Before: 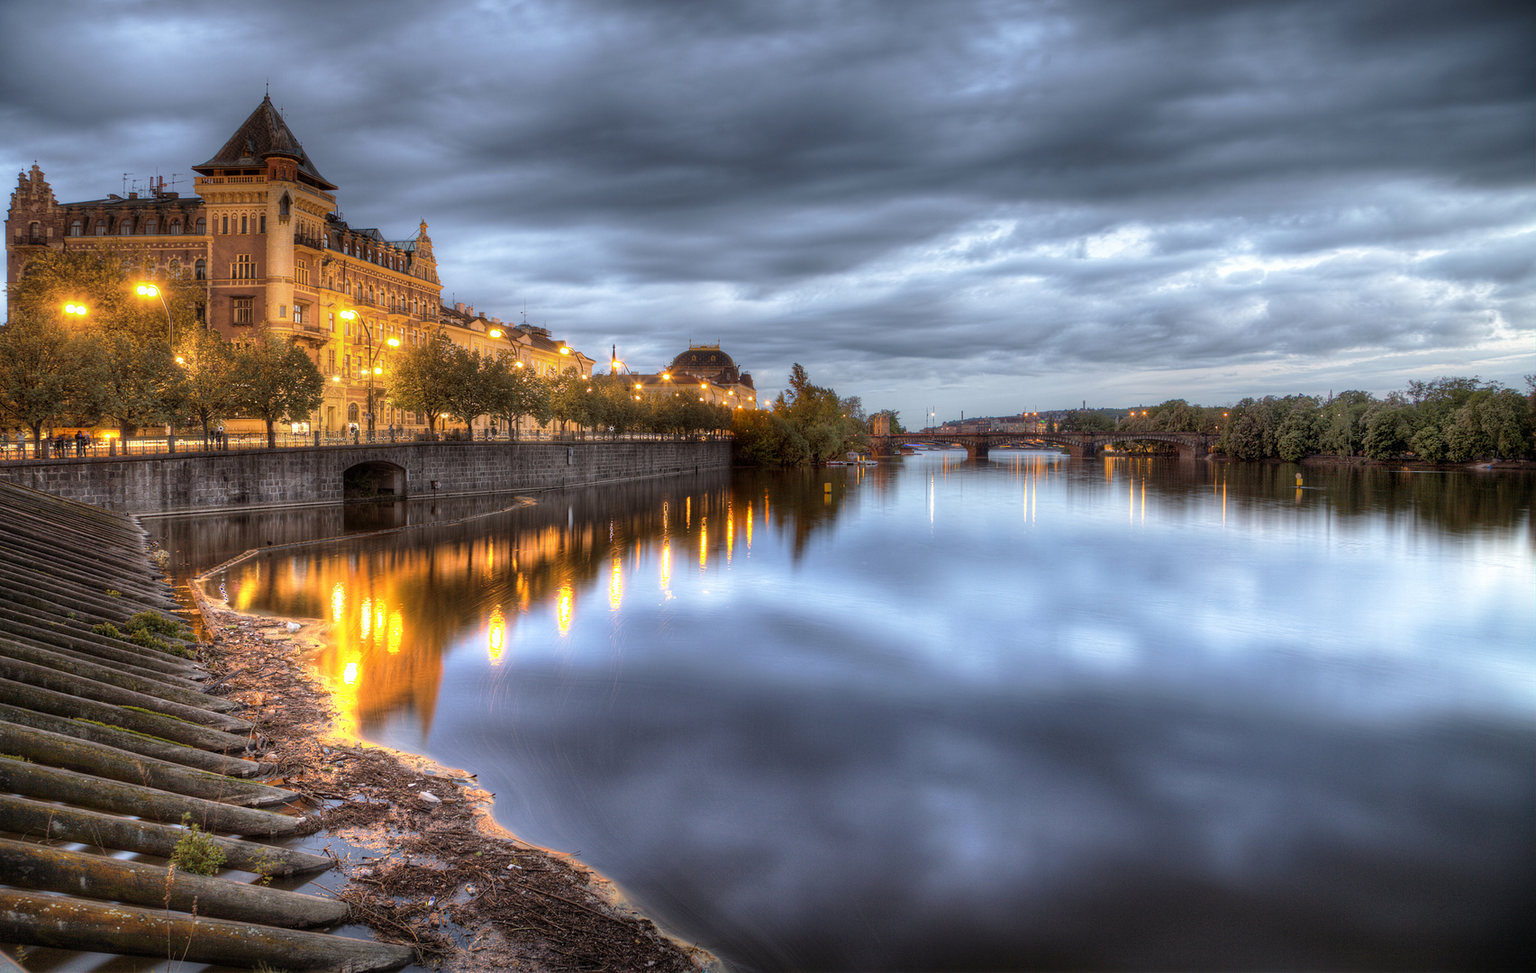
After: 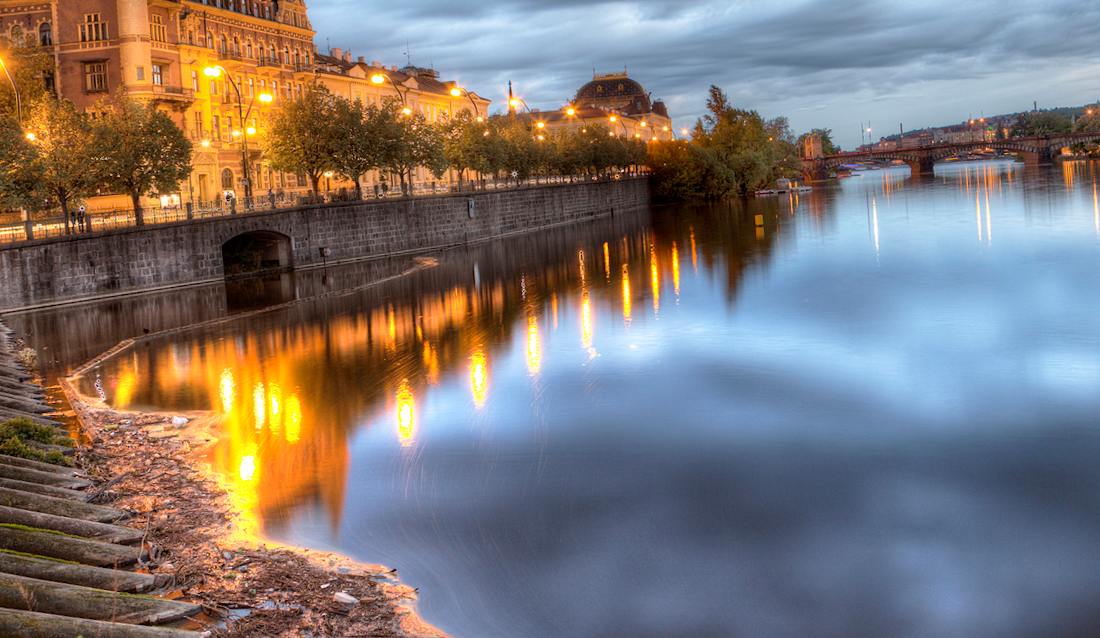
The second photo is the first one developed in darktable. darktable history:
crop: left 6.488%, top 27.668%, right 24.183%, bottom 8.656%
rotate and perspective: rotation -4.57°, crop left 0.054, crop right 0.944, crop top 0.087, crop bottom 0.914
